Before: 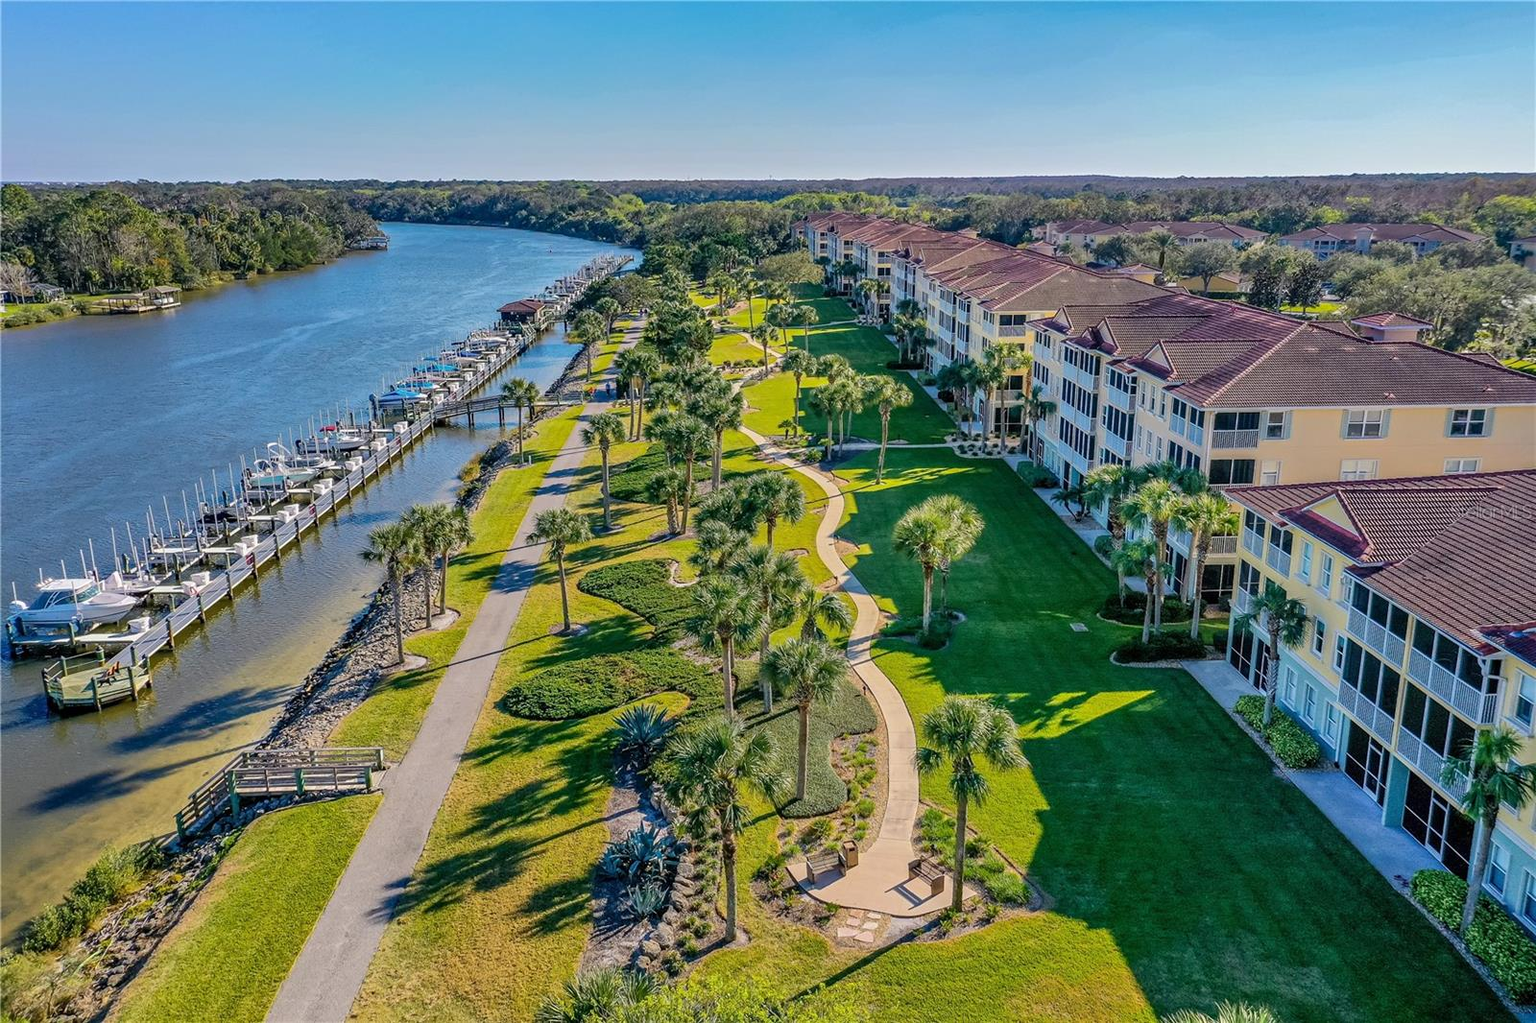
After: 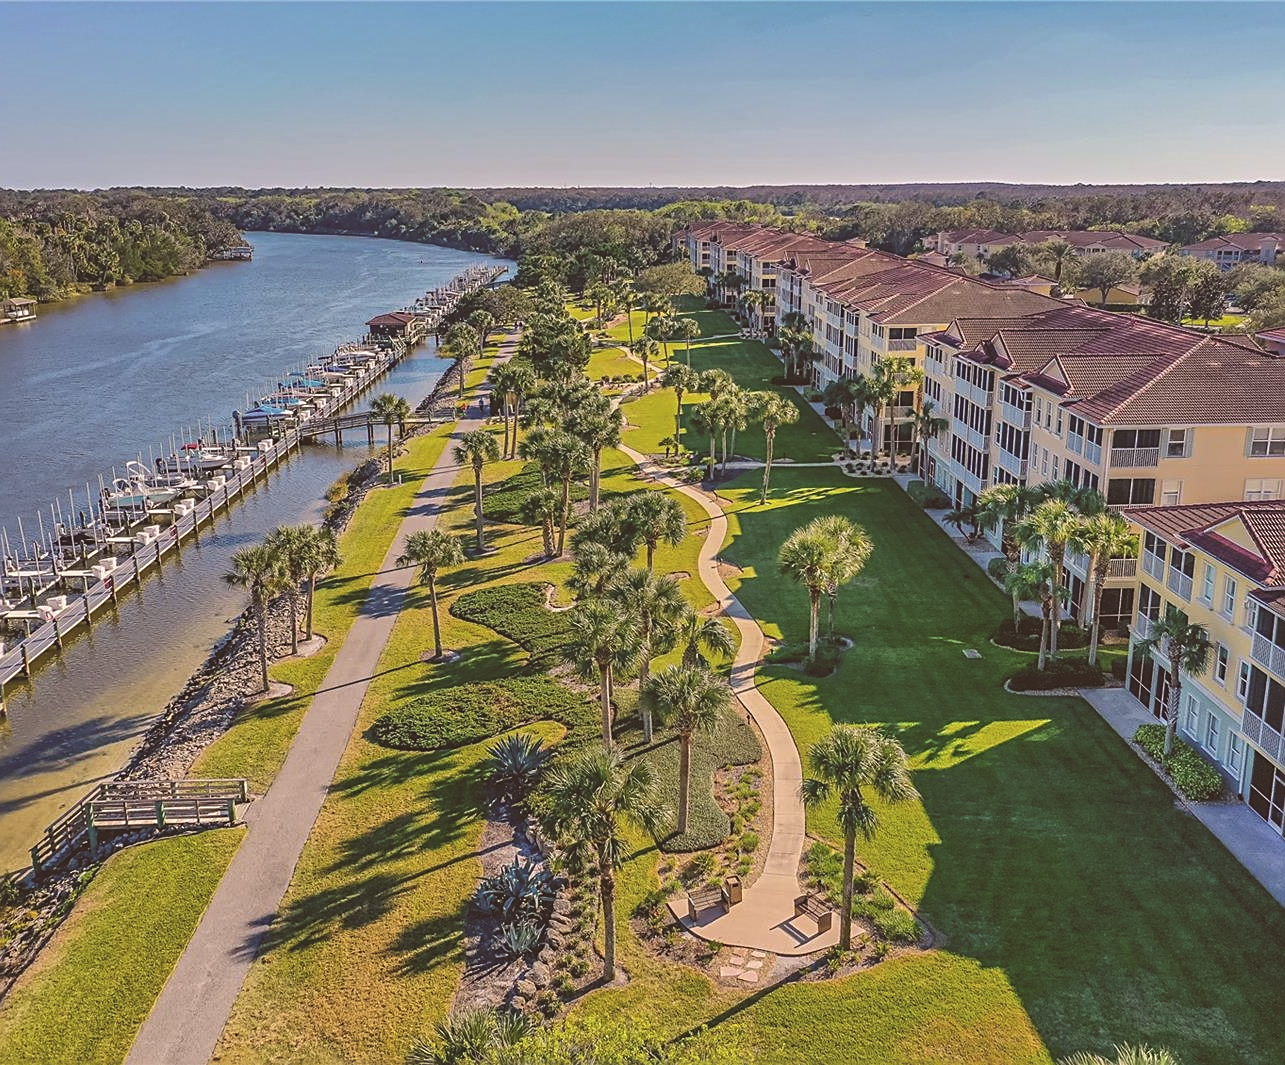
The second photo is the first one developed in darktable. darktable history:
crop and rotate: left 9.55%, right 10.135%
color correction: highlights a* 6.14, highlights b* 7.96, shadows a* 6.63, shadows b* 7.03, saturation 0.907
exposure: black level correction -0.026, exposure -0.118 EV, compensate highlight preservation false
sharpen: on, module defaults
